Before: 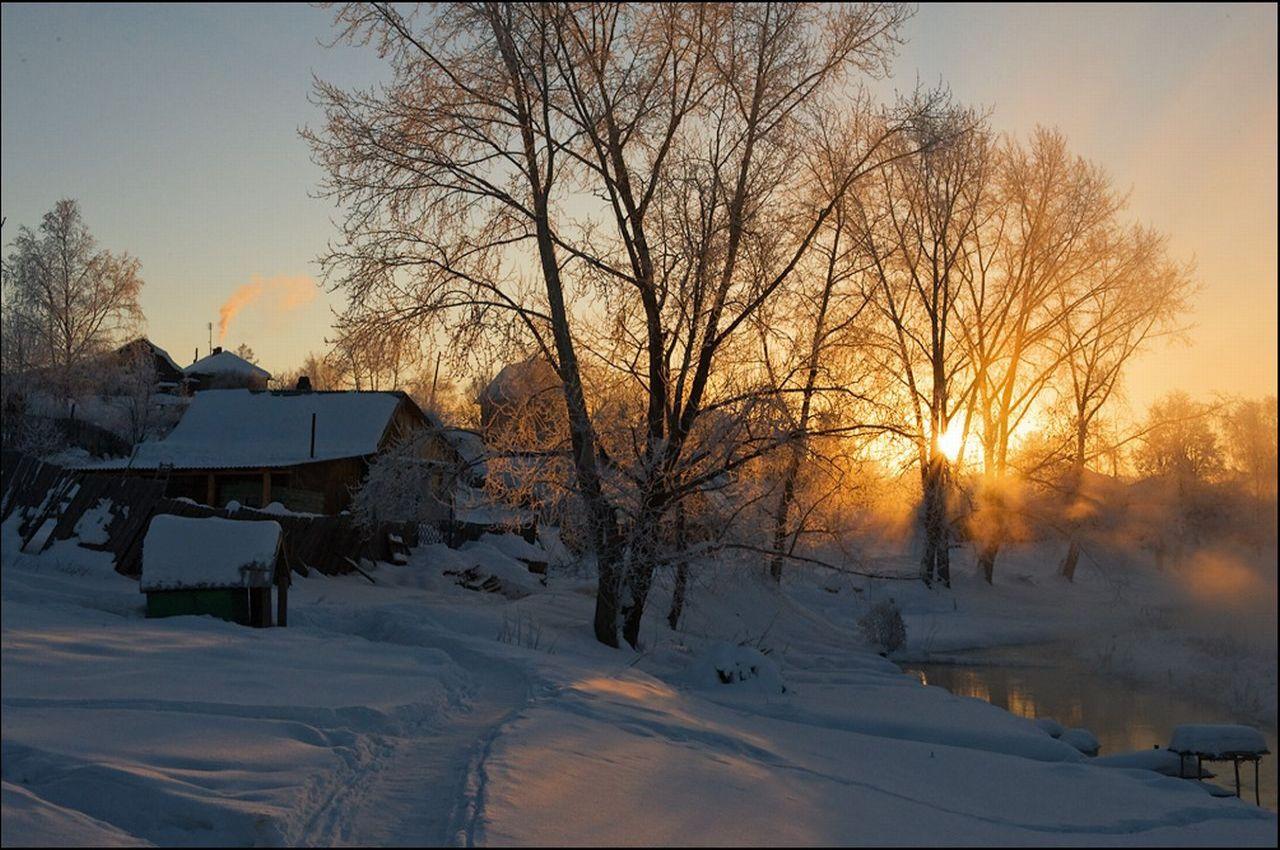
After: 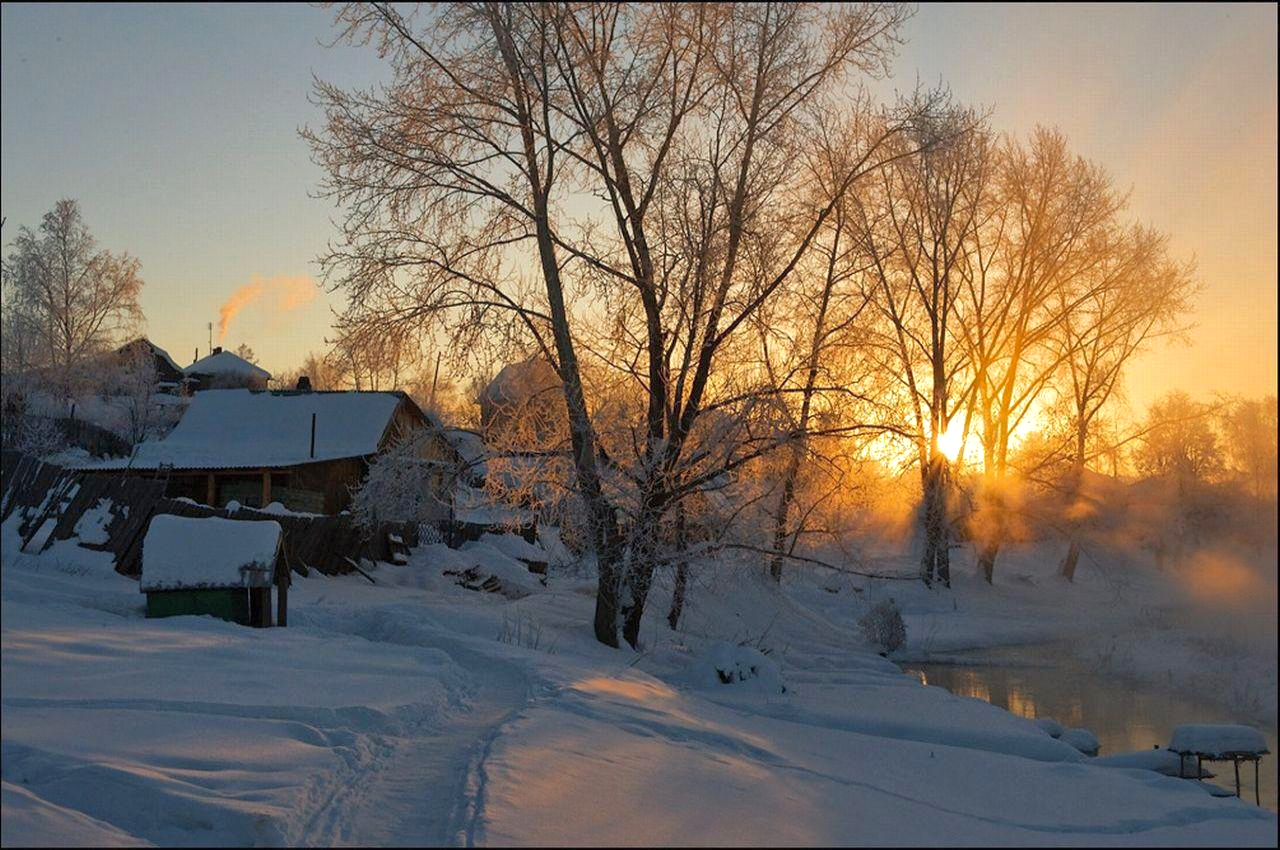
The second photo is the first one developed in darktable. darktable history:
exposure: exposure 0.289 EV, compensate exposure bias true, compensate highlight preservation false
shadows and highlights: on, module defaults
